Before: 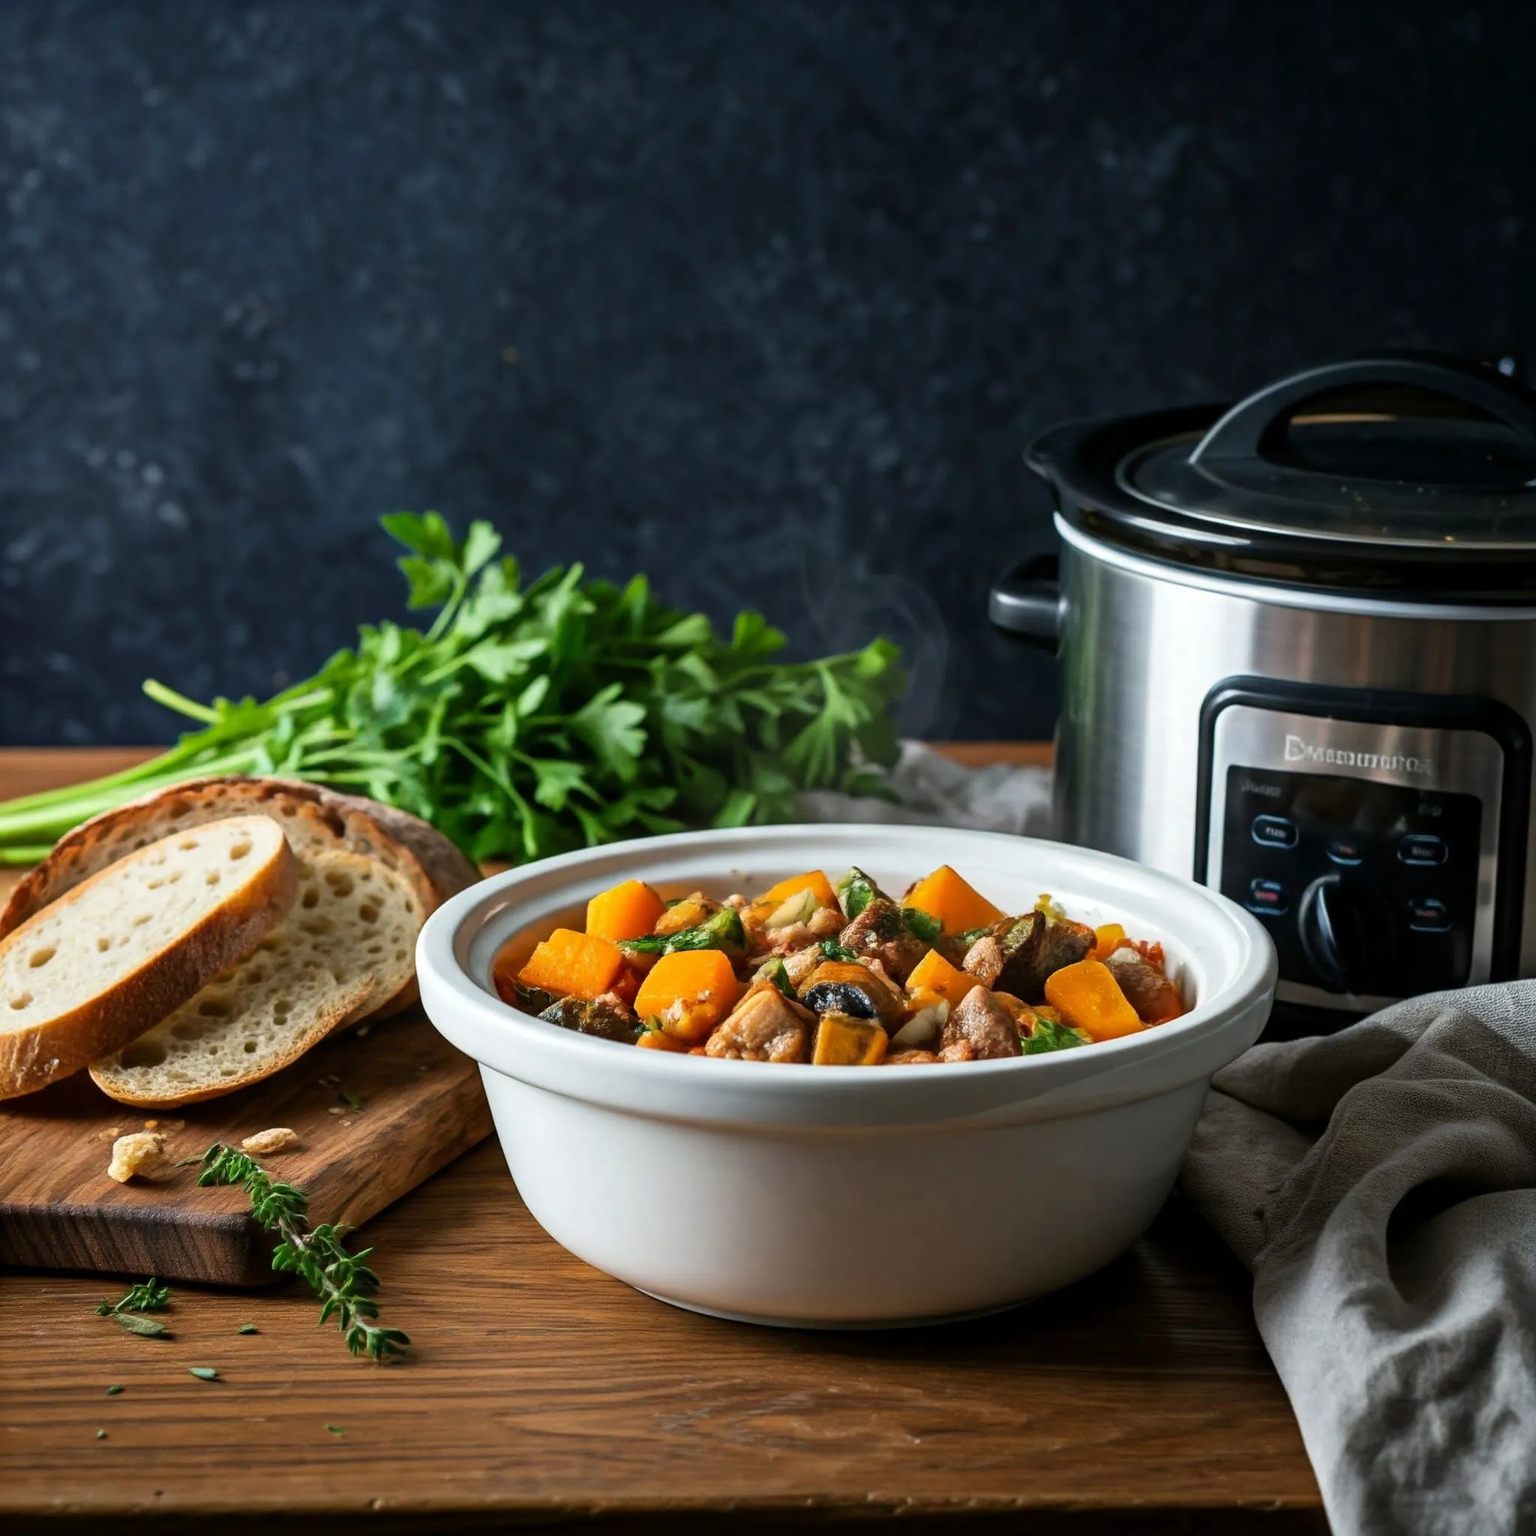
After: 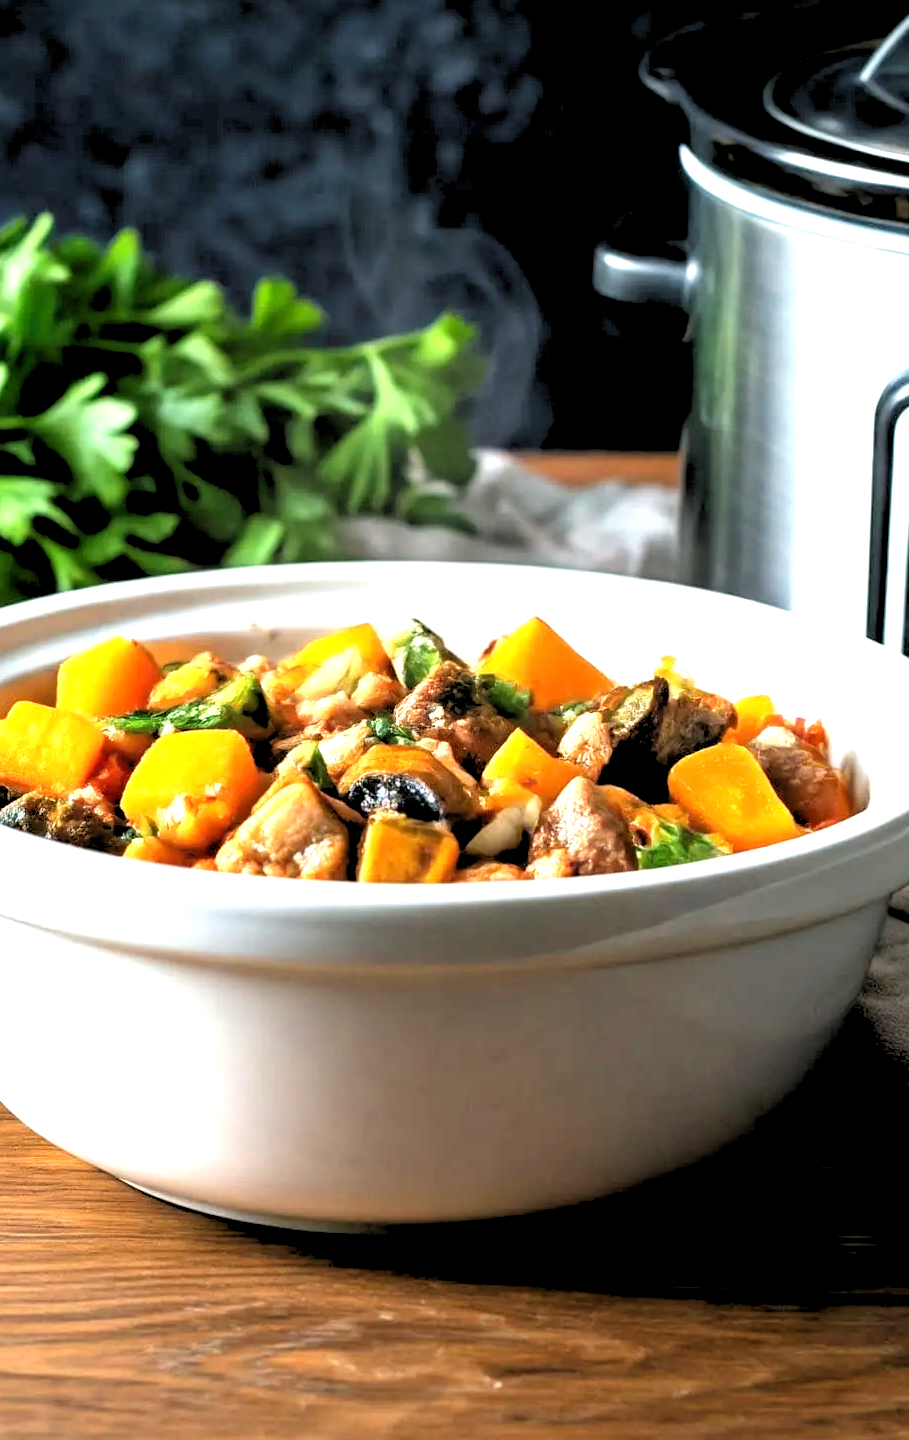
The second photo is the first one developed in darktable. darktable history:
exposure: exposure 1.25 EV, compensate exposure bias true, compensate highlight preservation false
rgb levels: levels [[0.029, 0.461, 0.922], [0, 0.5, 1], [0, 0.5, 1]]
crop: left 35.432%, top 26.233%, right 20.145%, bottom 3.432%
